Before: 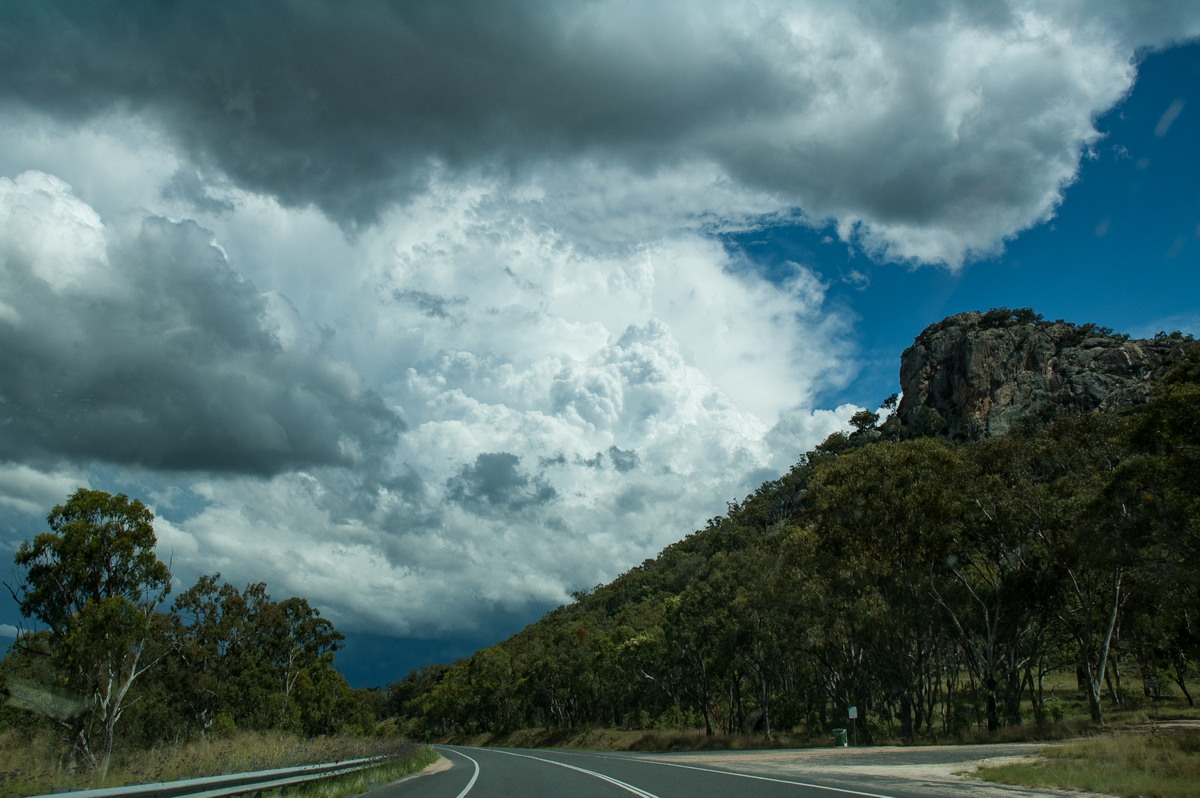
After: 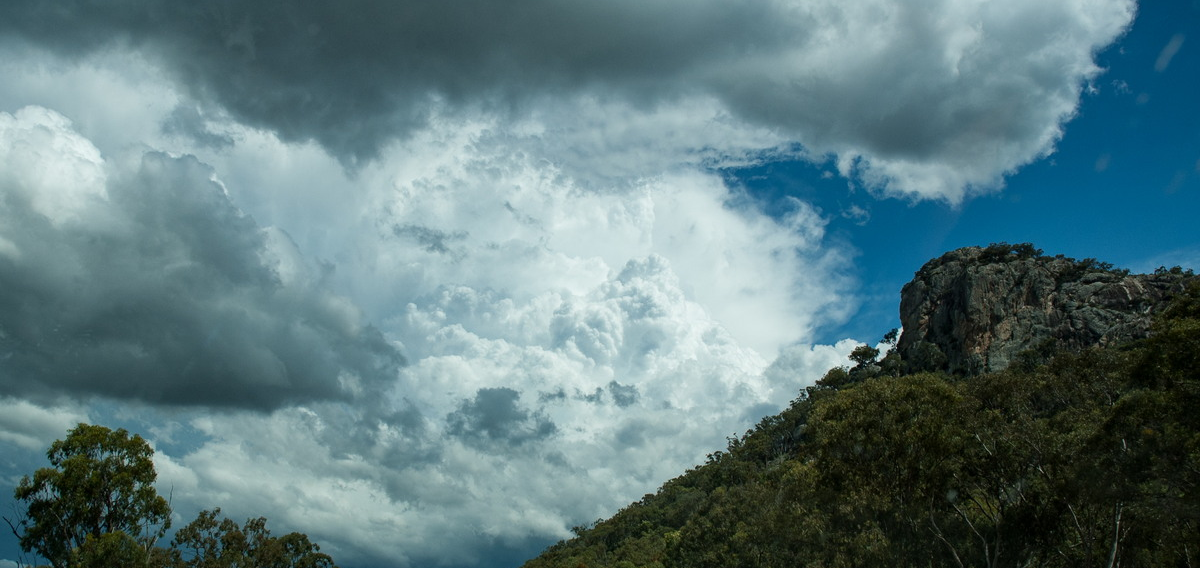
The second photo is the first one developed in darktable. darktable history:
crop and rotate: top 8.226%, bottom 20.569%
